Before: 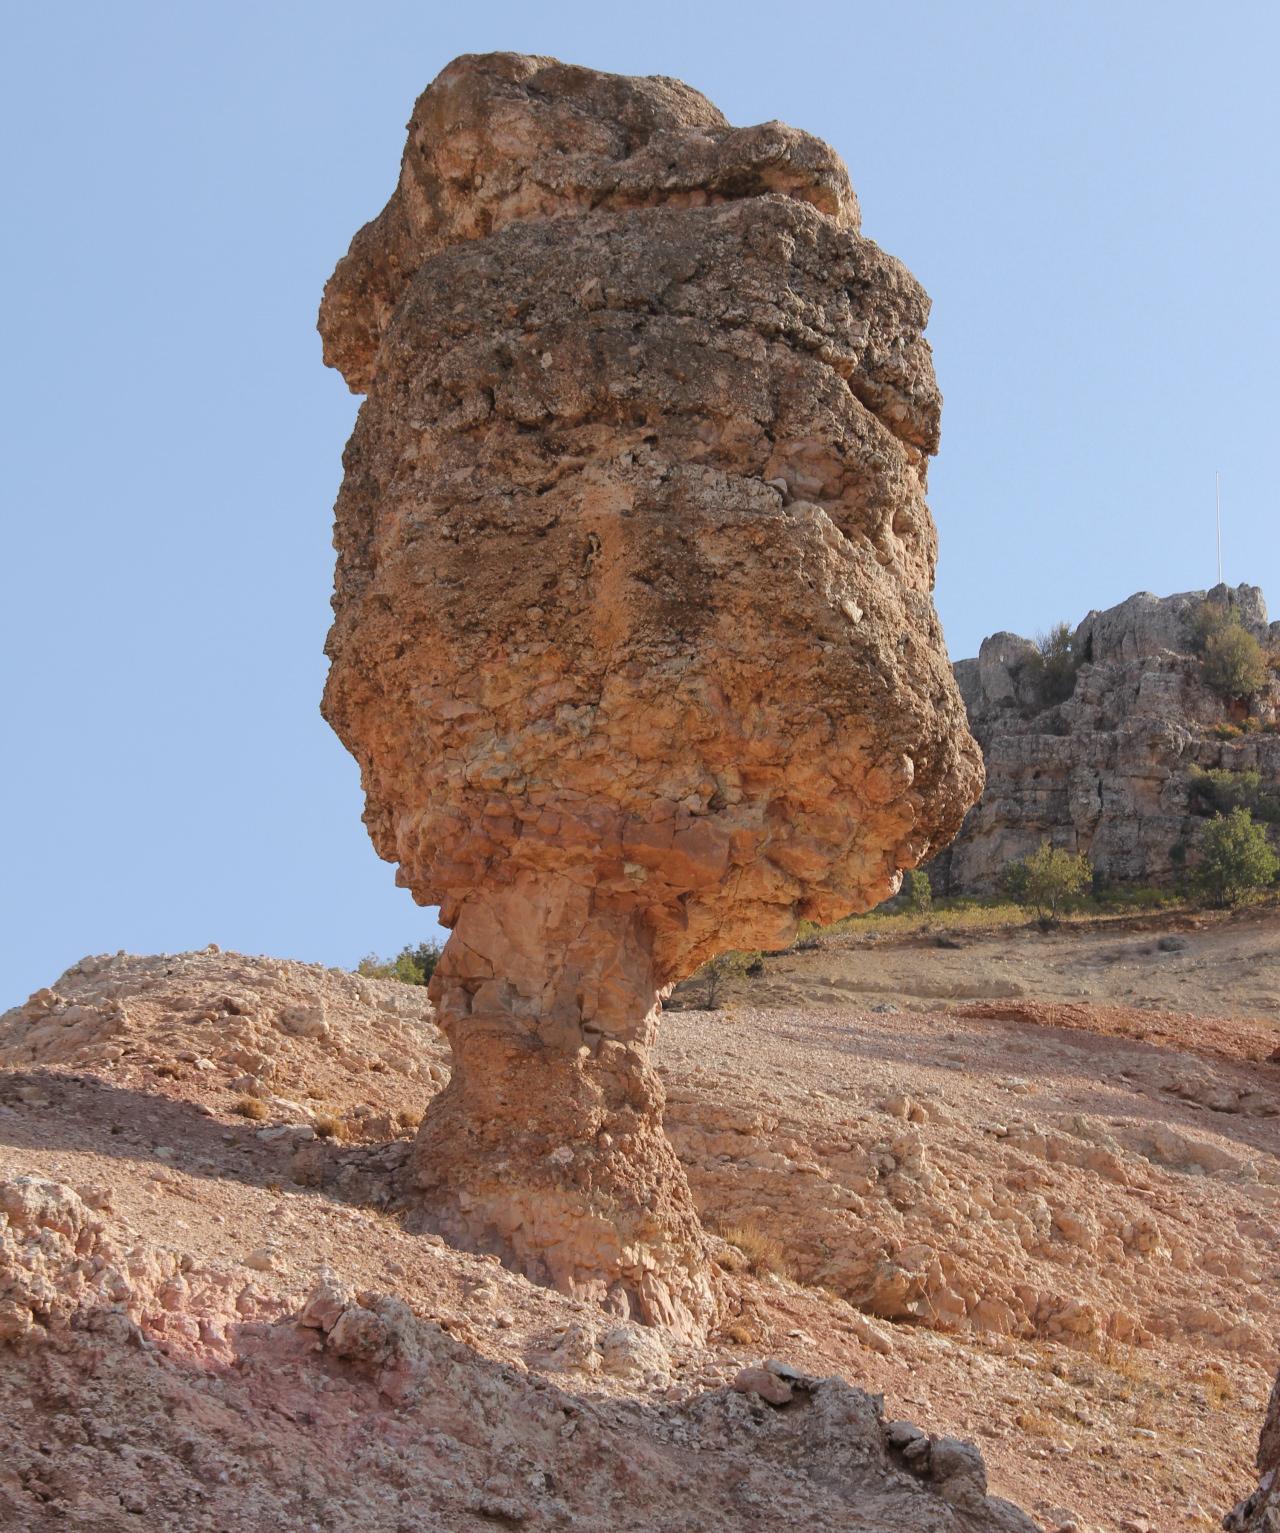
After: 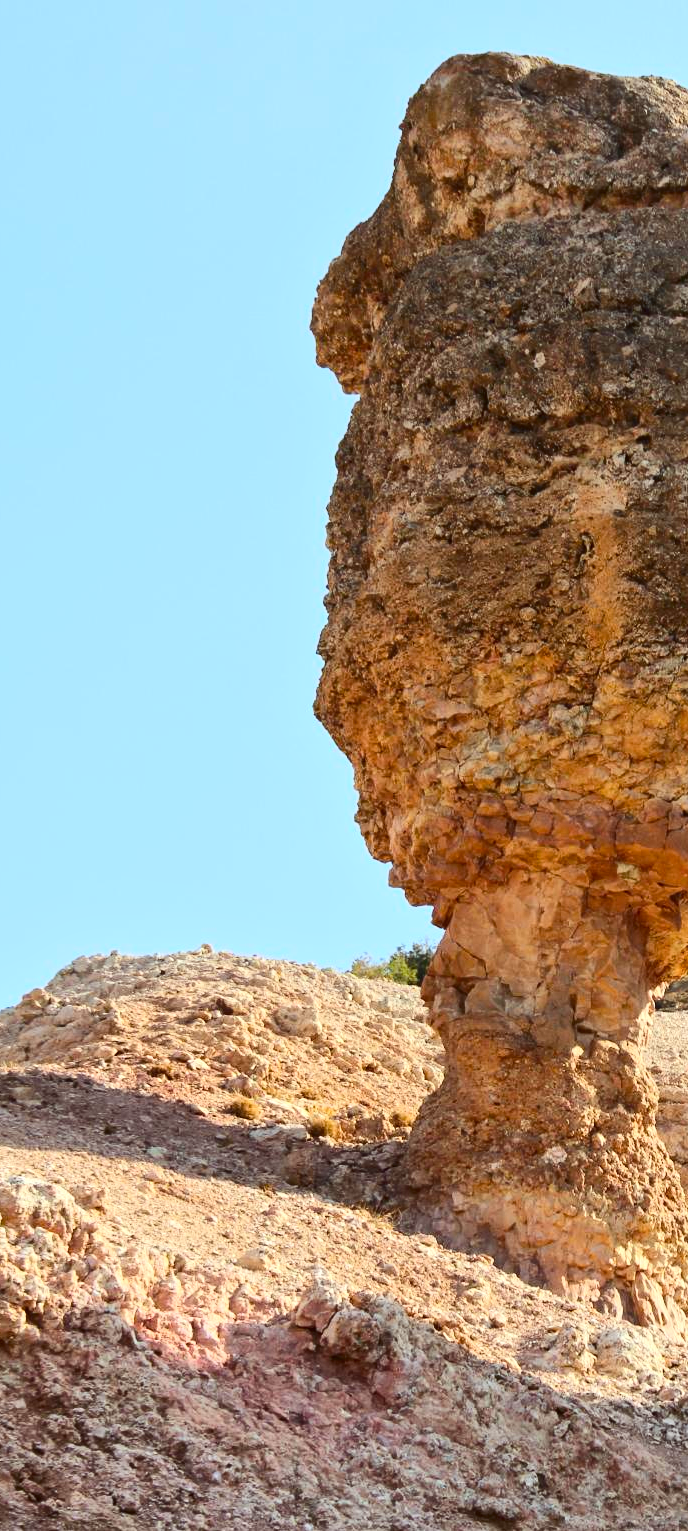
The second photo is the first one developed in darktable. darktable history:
crop: left 0.587%, right 45.588%, bottom 0.086%
white balance: emerald 1
tone equalizer: -8 EV -0.002 EV, -7 EV 0.005 EV, -6 EV -0.009 EV, -5 EV 0.011 EV, -4 EV -0.012 EV, -3 EV 0.007 EV, -2 EV -0.062 EV, -1 EV -0.293 EV, +0 EV -0.582 EV, smoothing diameter 2%, edges refinement/feathering 20, mask exposure compensation -1.57 EV, filter diffusion 5
contrast brightness saturation: contrast 0.28
color balance rgb: perceptual saturation grading › global saturation 25%, global vibrance 20%
color correction: highlights a* -6.69, highlights b* 0.49
exposure: black level correction 0, exposure 0.5 EV, compensate highlight preservation false
